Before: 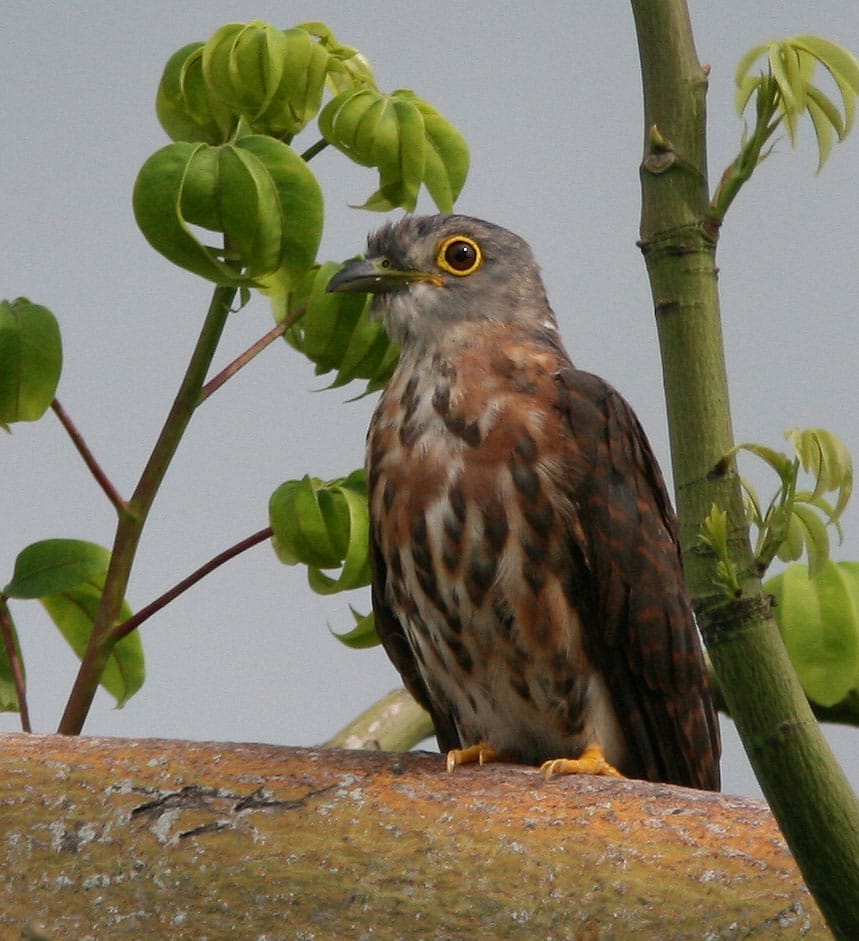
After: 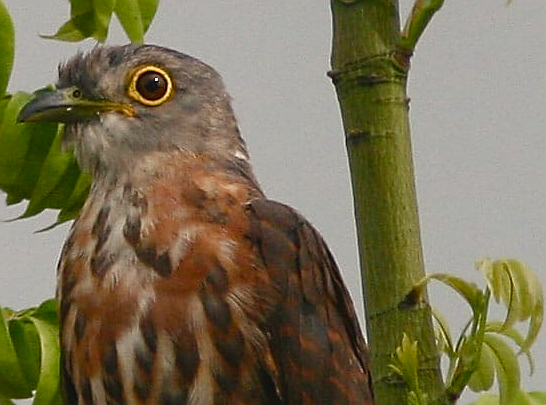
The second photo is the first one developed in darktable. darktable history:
color correction: highlights b* 0.004
sharpen: amount 0.567
crop: left 36.076%, top 18.139%, right 0.293%, bottom 38.787%
color balance rgb: highlights gain › chroma 3.061%, highlights gain › hue 75.99°, global offset › luminance 0.475%, global offset › hue 170.68°, perceptual saturation grading › global saturation 20%, perceptual saturation grading › highlights -49.757%, perceptual saturation grading › shadows 25.634%, global vibrance 20%
